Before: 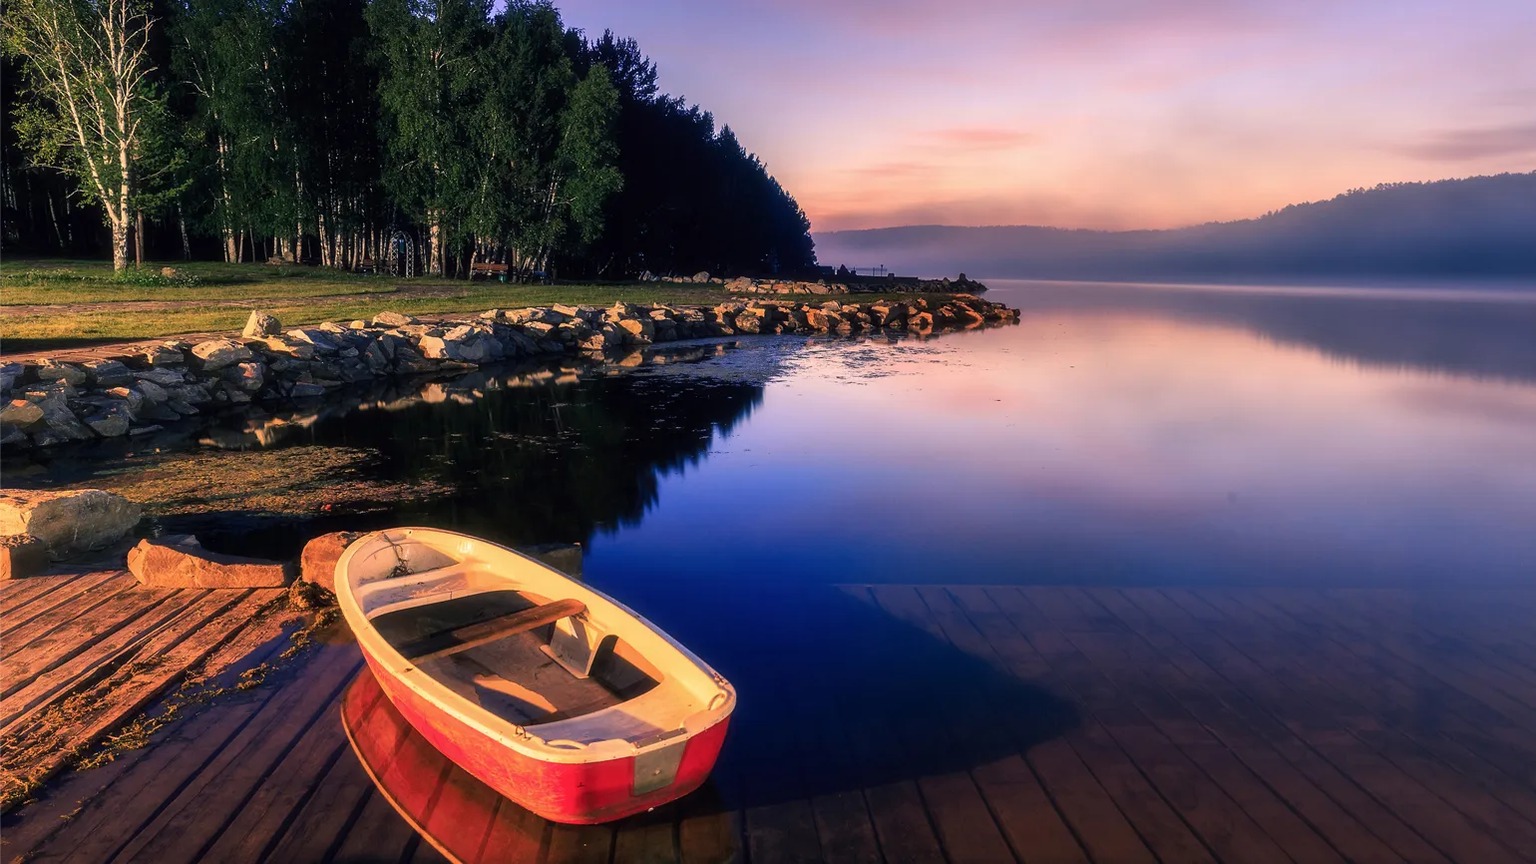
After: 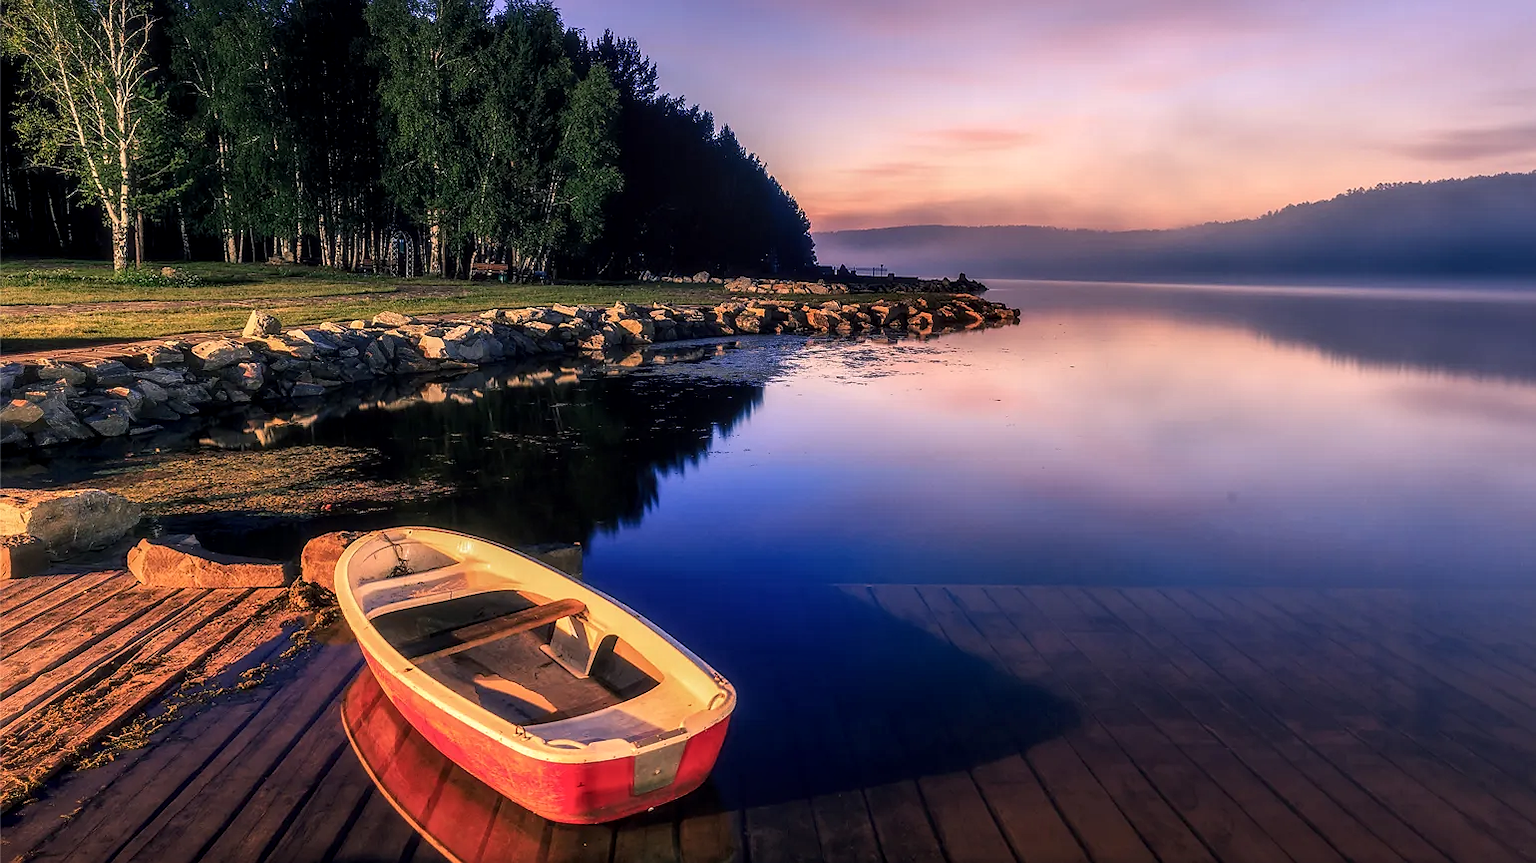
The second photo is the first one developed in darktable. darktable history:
sharpen: radius 0.969, amount 0.604
exposure: exposure -0.021 EV, compensate highlight preservation false
local contrast: detail 130%
